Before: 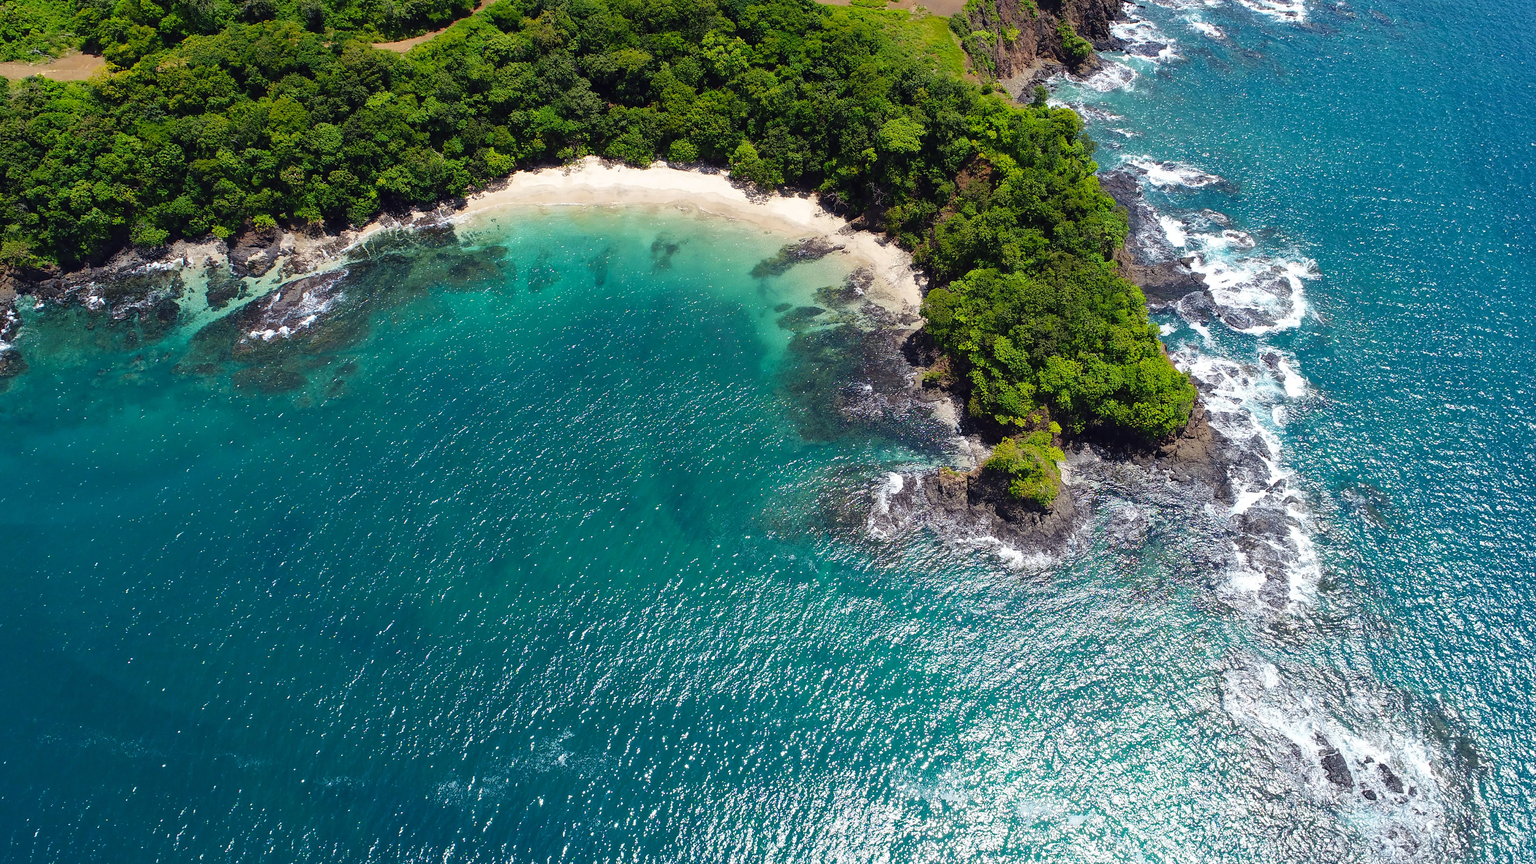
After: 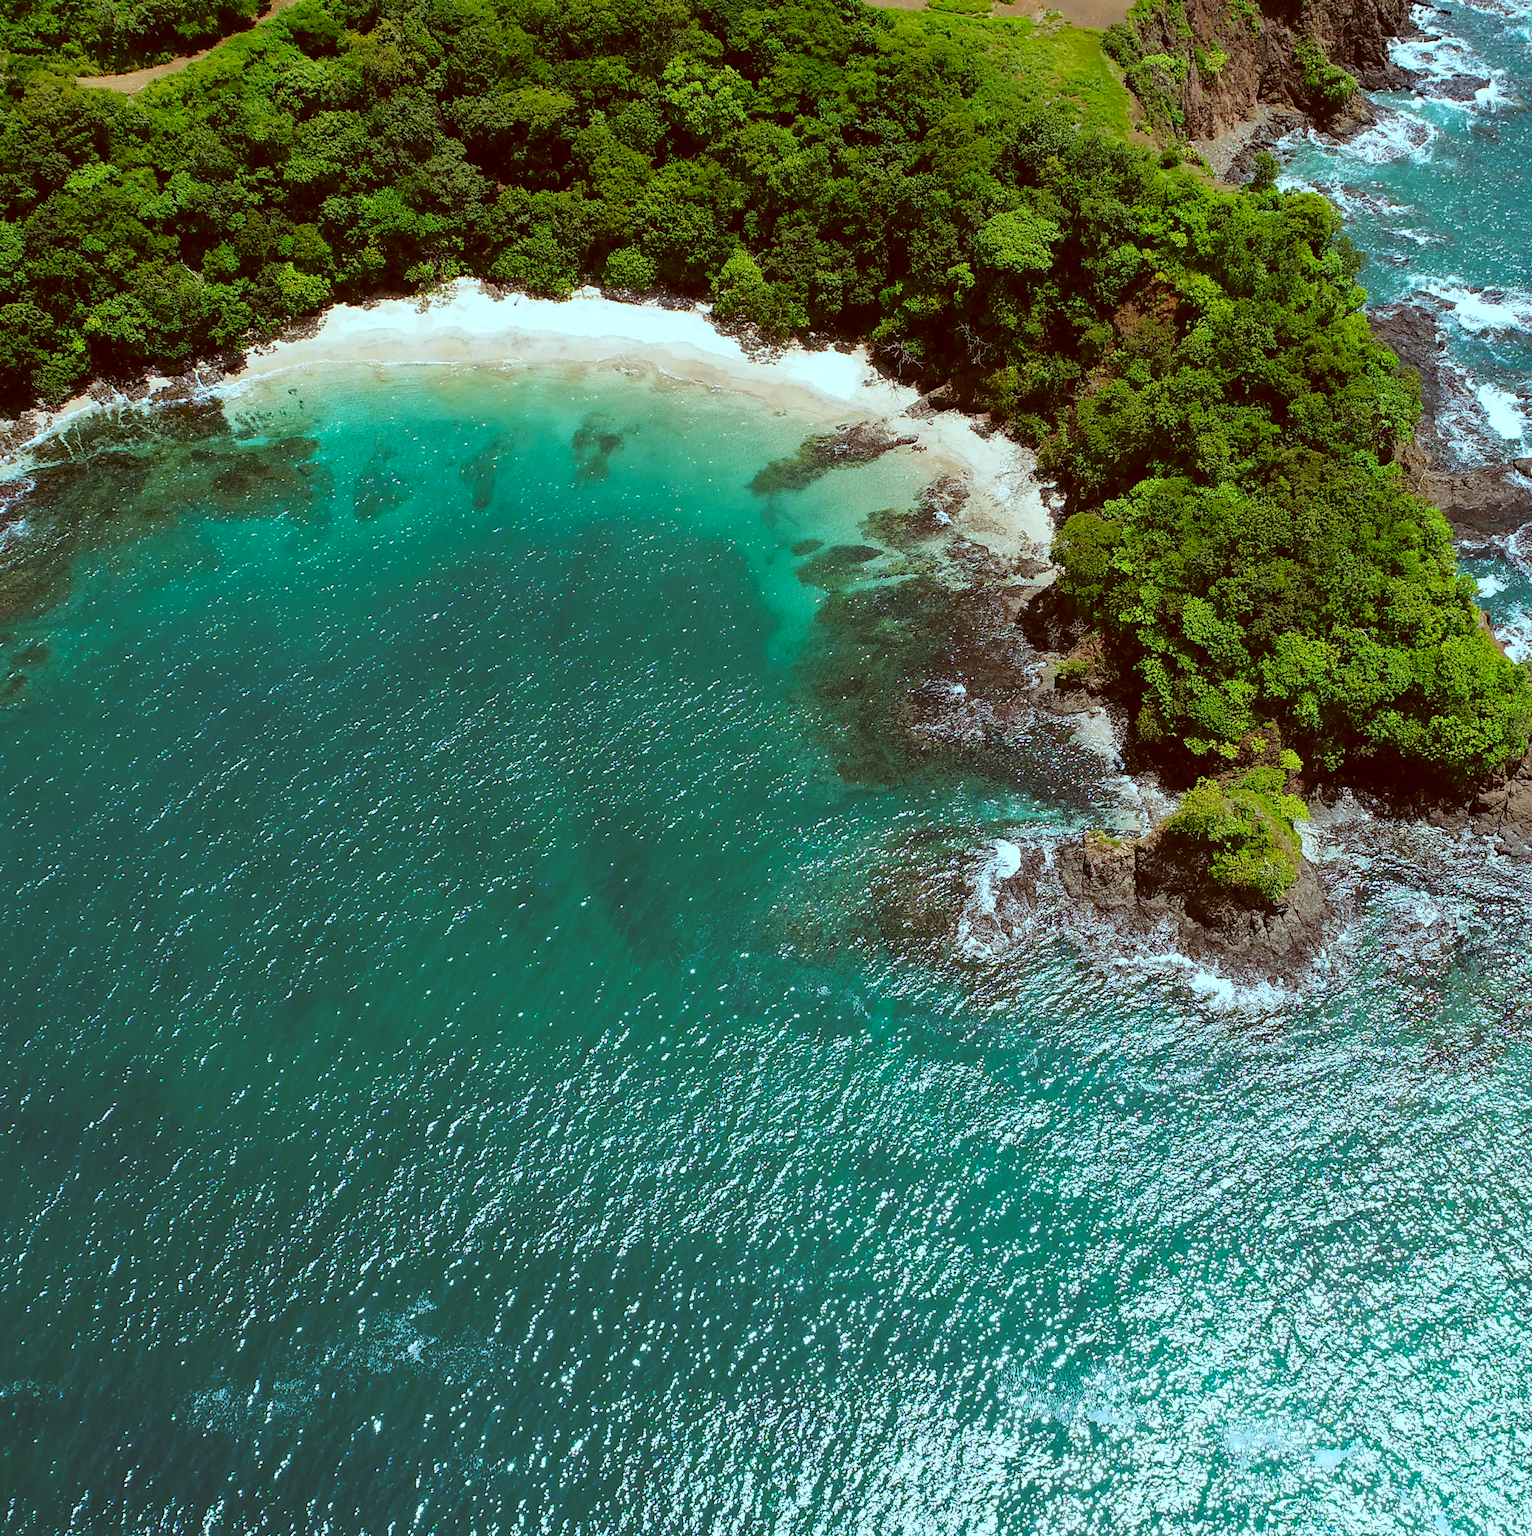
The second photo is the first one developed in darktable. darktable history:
haze removal: compatibility mode true, adaptive false
crop: left 21.436%, right 22.449%
color correction: highlights a* -14.97, highlights b* -16.29, shadows a* 10.28, shadows b* 30.08
